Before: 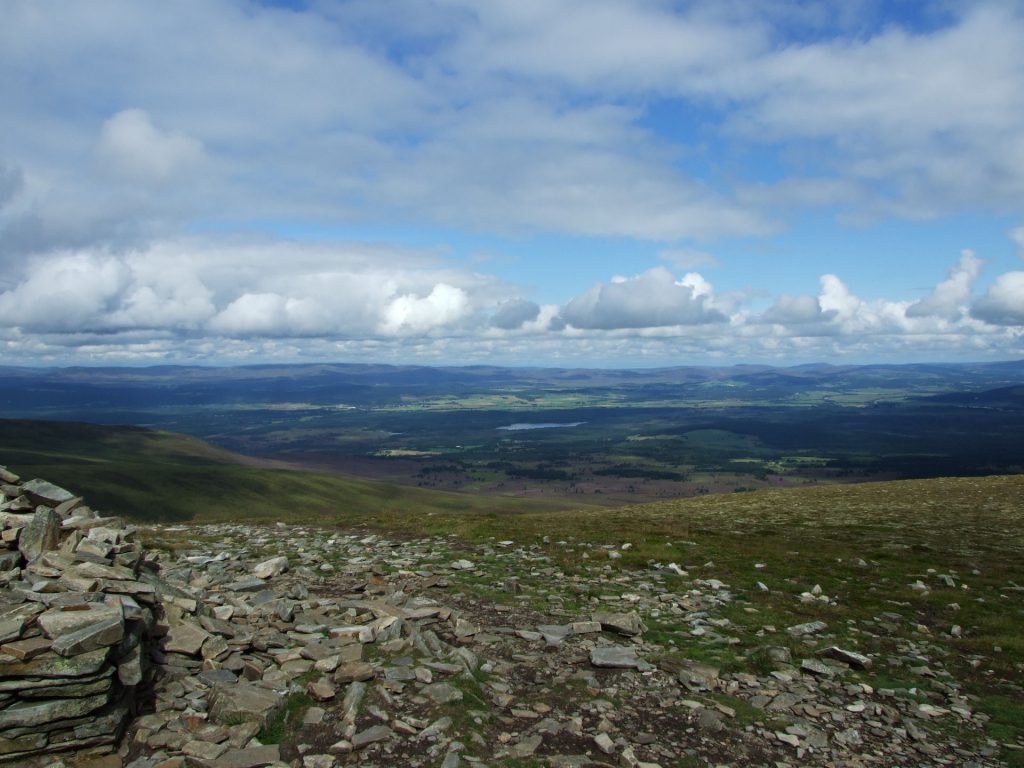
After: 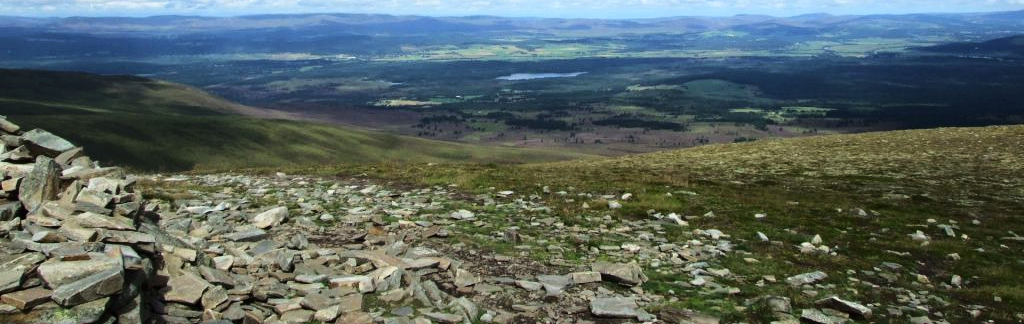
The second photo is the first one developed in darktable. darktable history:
crop: top 45.642%, bottom 12.103%
base curve: curves: ch0 [(0, 0) (0.028, 0.03) (0.121, 0.232) (0.46, 0.748) (0.859, 0.968) (1, 1)]
